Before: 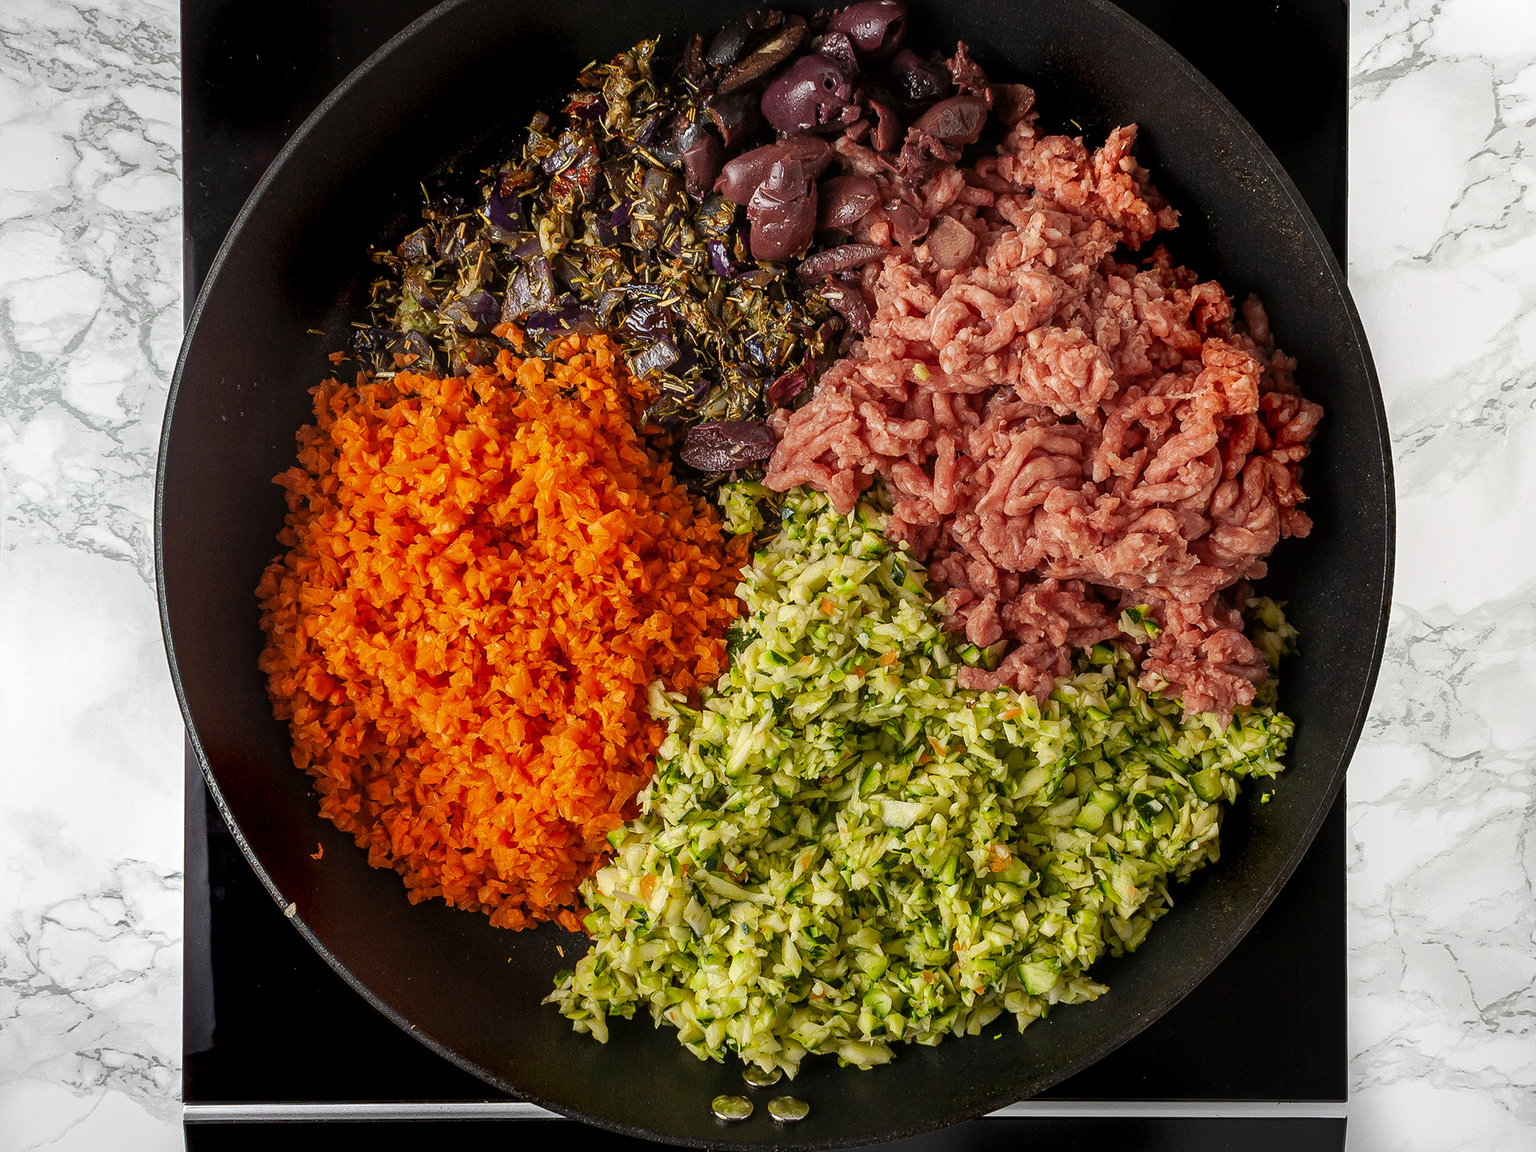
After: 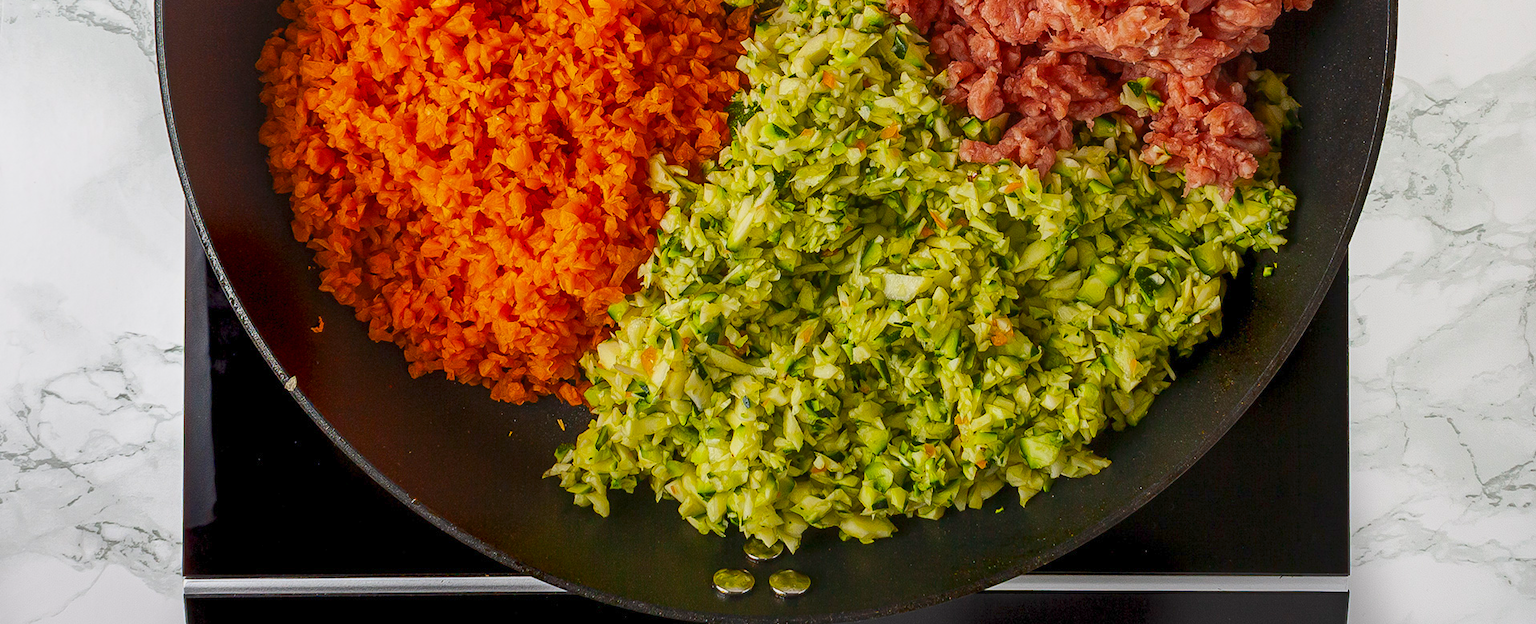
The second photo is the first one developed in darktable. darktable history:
color balance rgb: perceptual saturation grading › global saturation 30.305%, perceptual brilliance grading › highlights 13.384%, perceptual brilliance grading › mid-tones 7.598%, perceptual brilliance grading › shadows -17.193%, contrast -29.704%
crop and rotate: top 45.831%, right 0.111%
